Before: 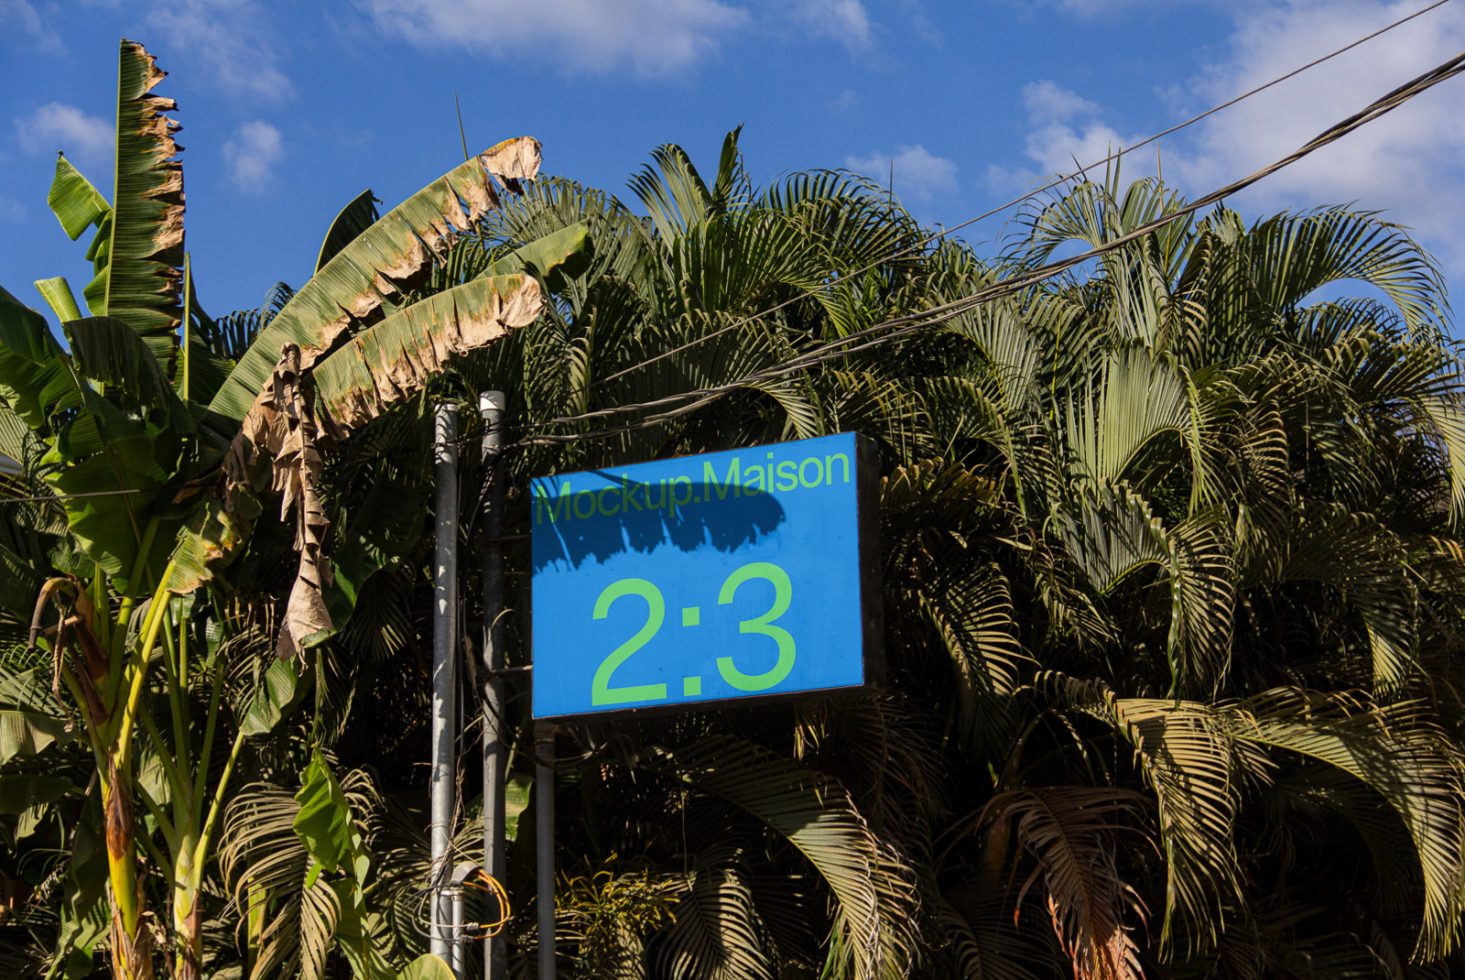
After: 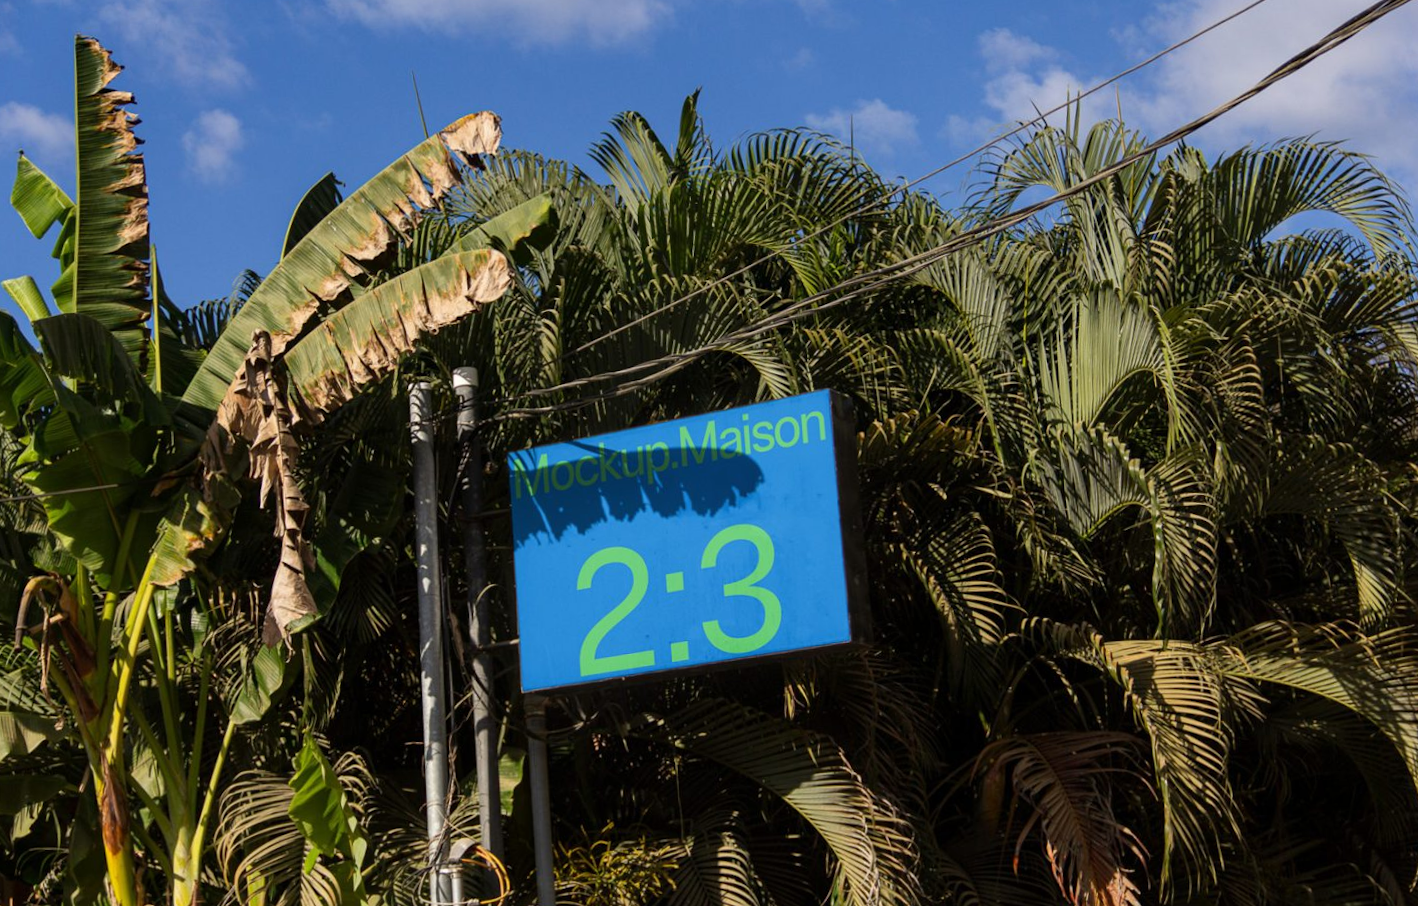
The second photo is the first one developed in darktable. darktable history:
rotate and perspective: rotation -3°, crop left 0.031, crop right 0.968, crop top 0.07, crop bottom 0.93
